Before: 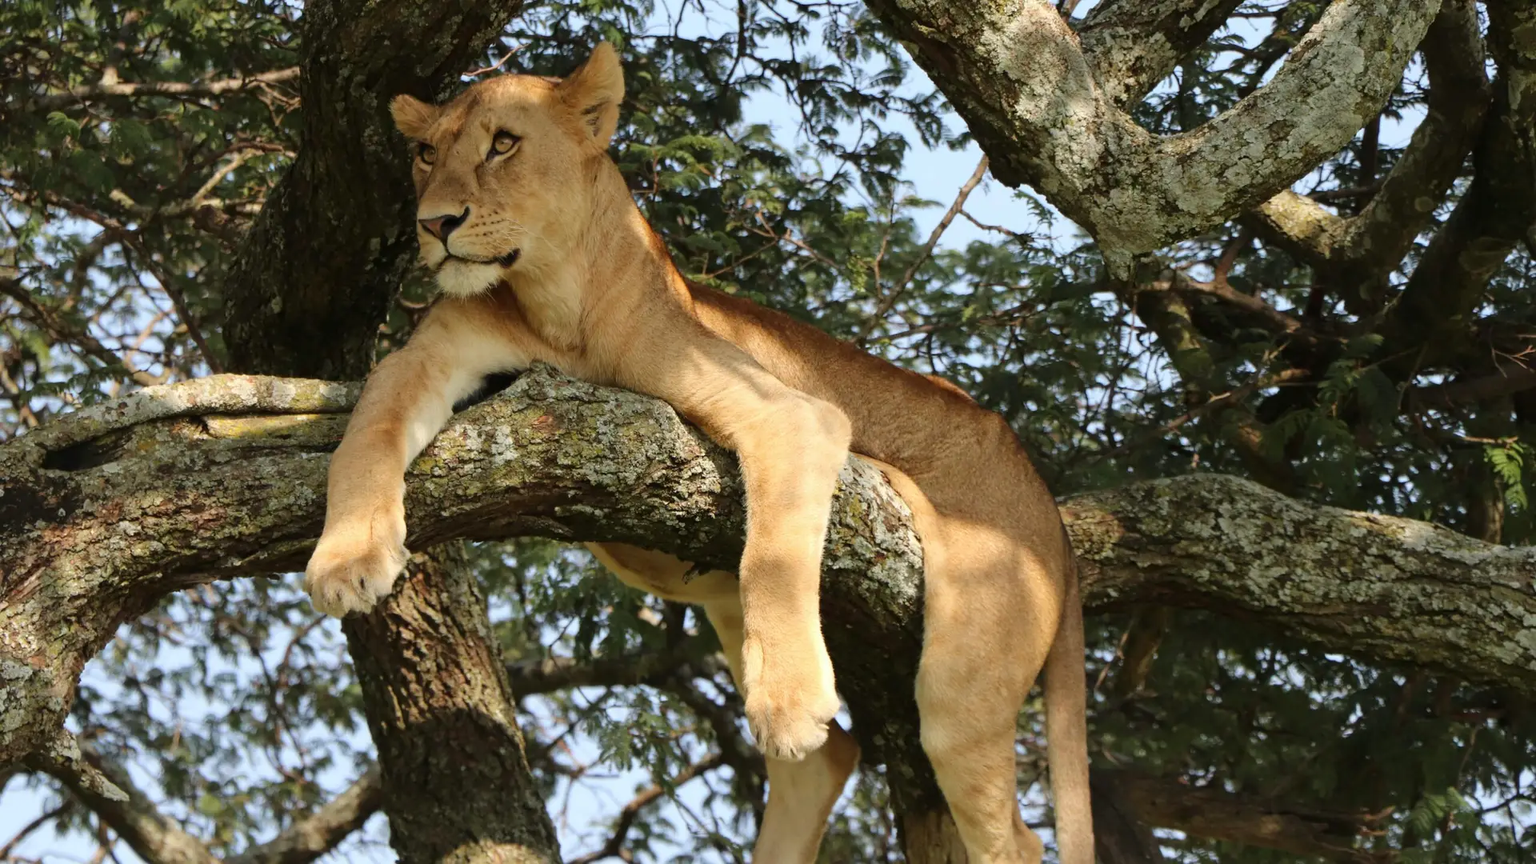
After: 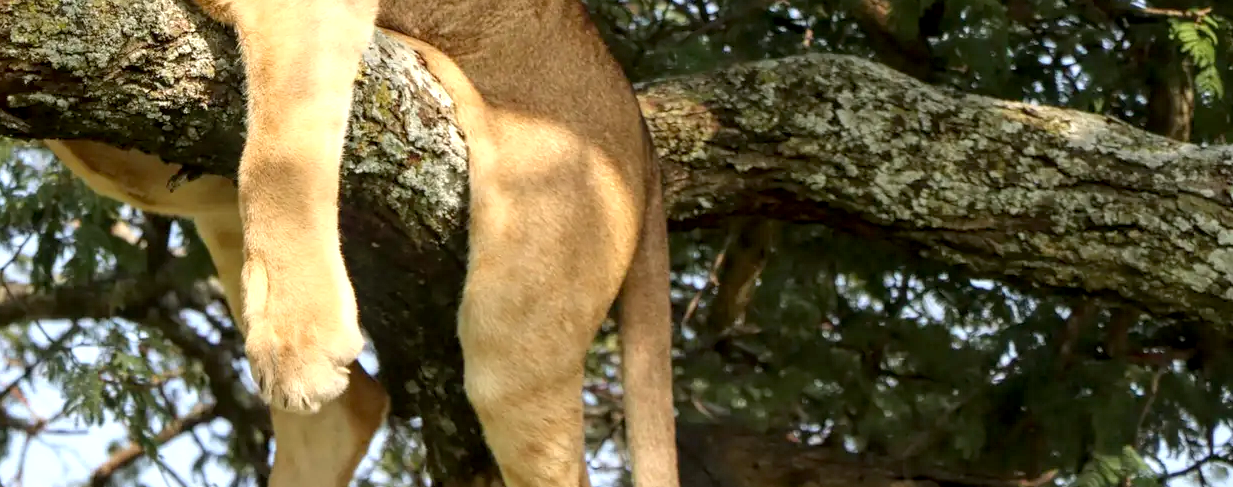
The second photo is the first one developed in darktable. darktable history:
local contrast: on, module defaults
crop and rotate: left 35.745%, top 49.88%, bottom 5.005%
exposure: black level correction 0.004, exposure 0.418 EV, compensate highlight preservation false
